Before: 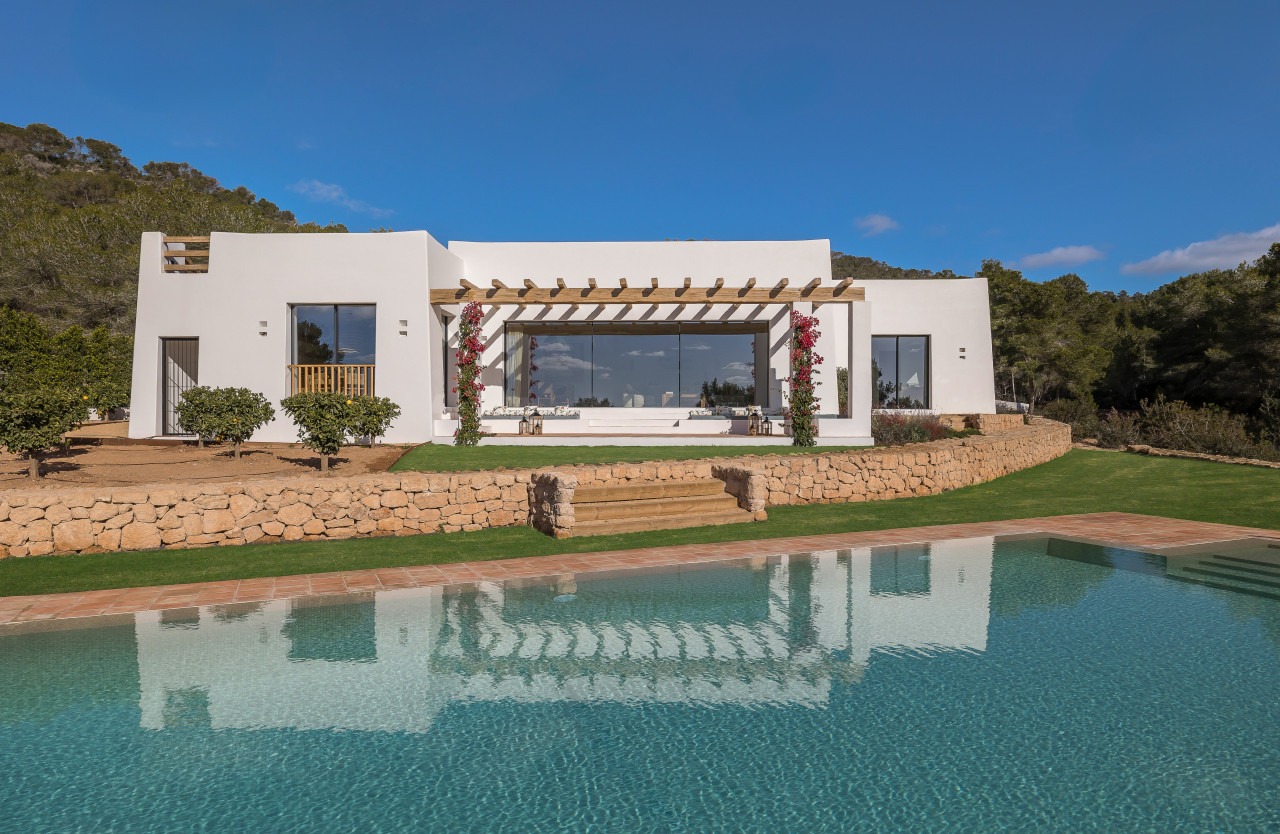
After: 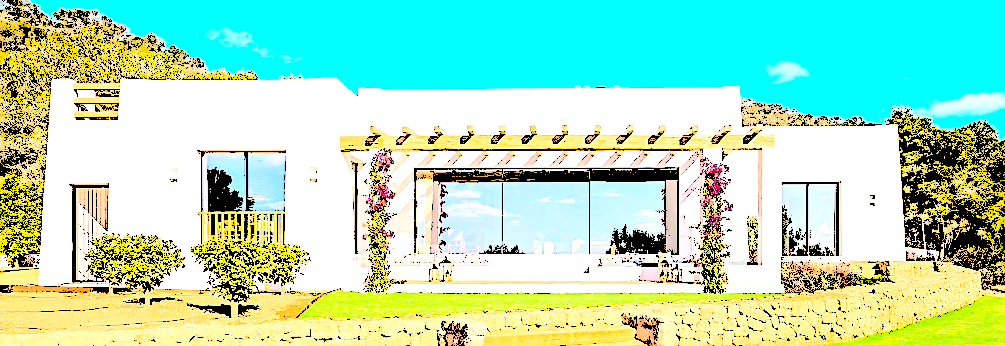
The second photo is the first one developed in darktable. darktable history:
sharpen: amount 0.75
color balance rgb: perceptual saturation grading › global saturation 20%, global vibrance 20%
levels: levels [0.246, 0.246, 0.506]
crop: left 7.036%, top 18.398%, right 14.379%, bottom 40.043%
